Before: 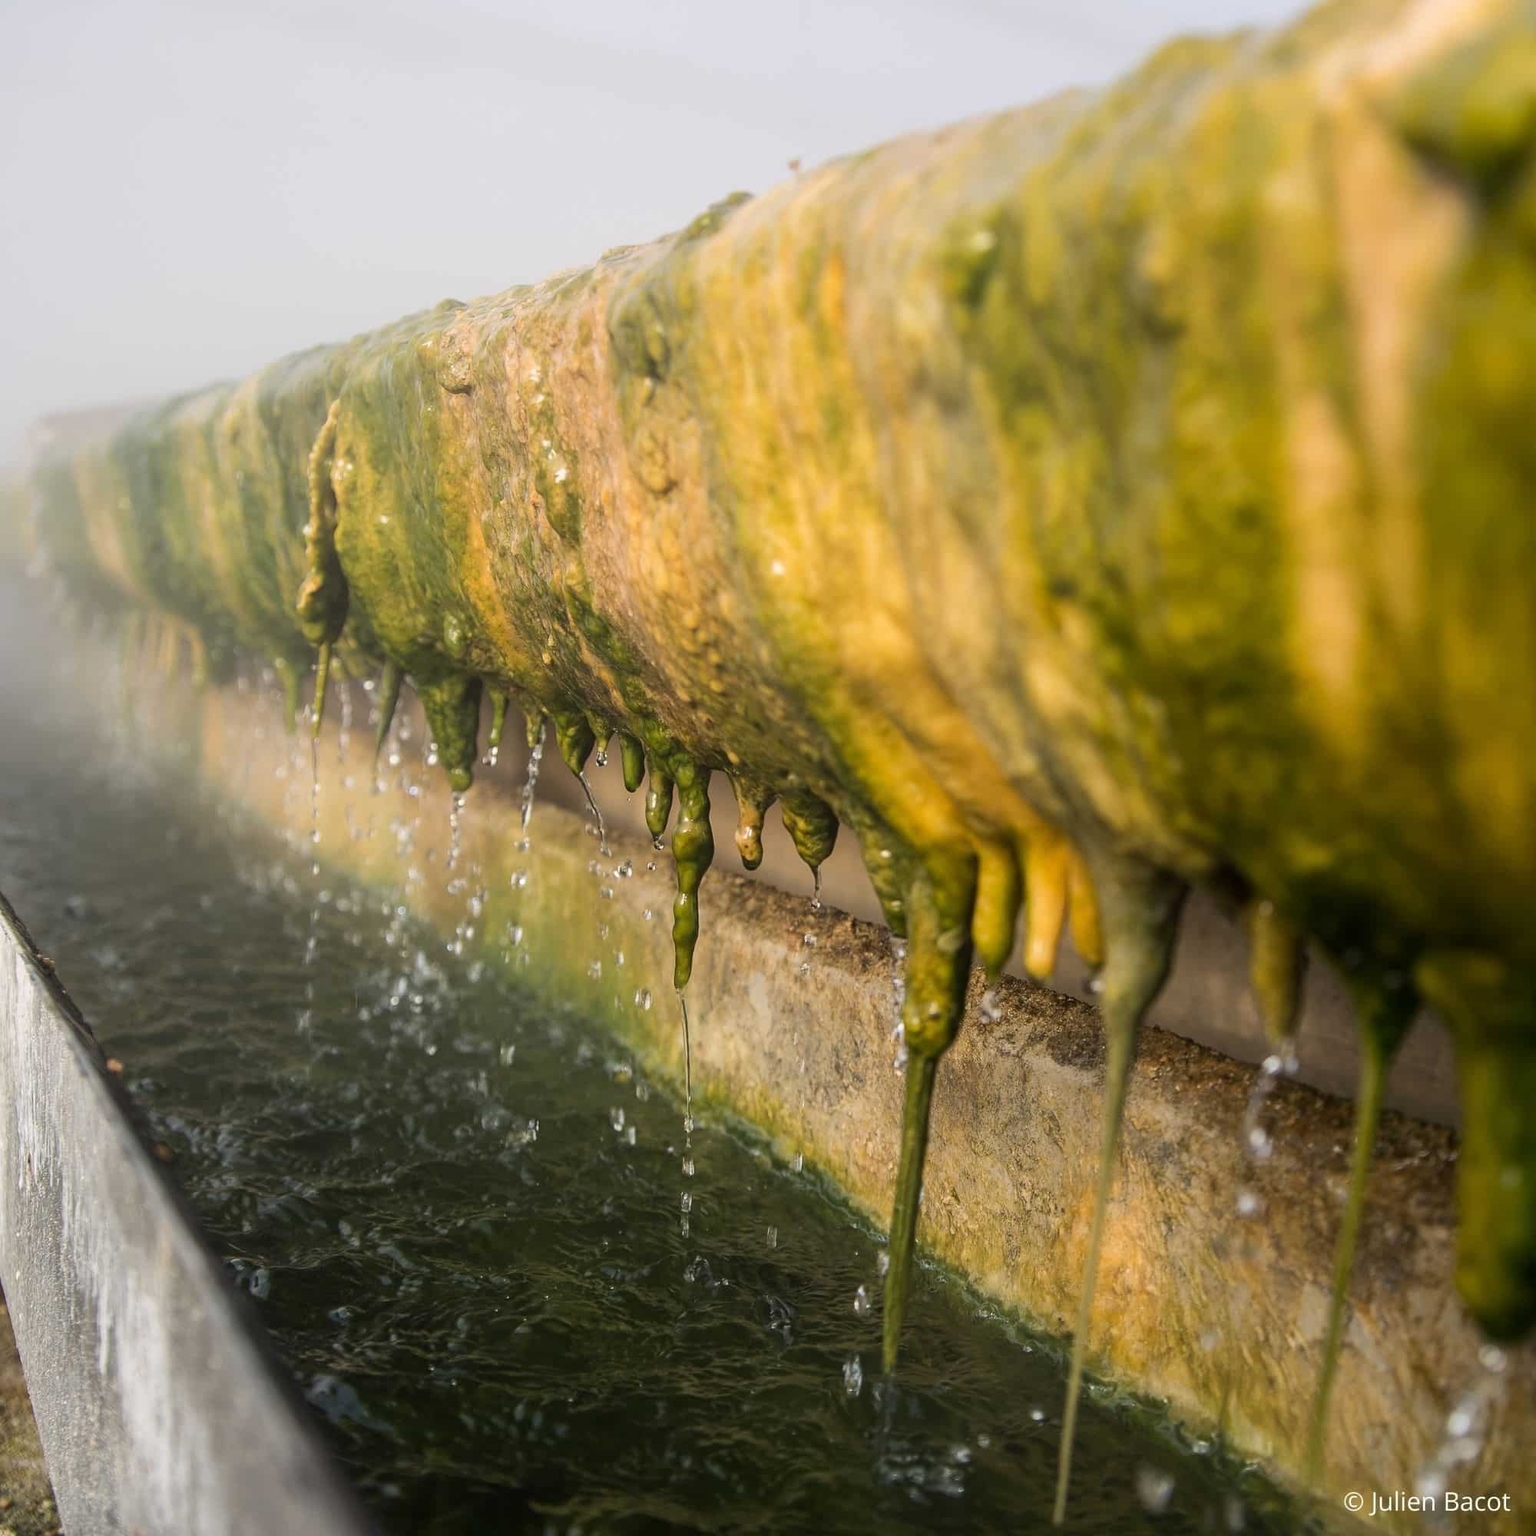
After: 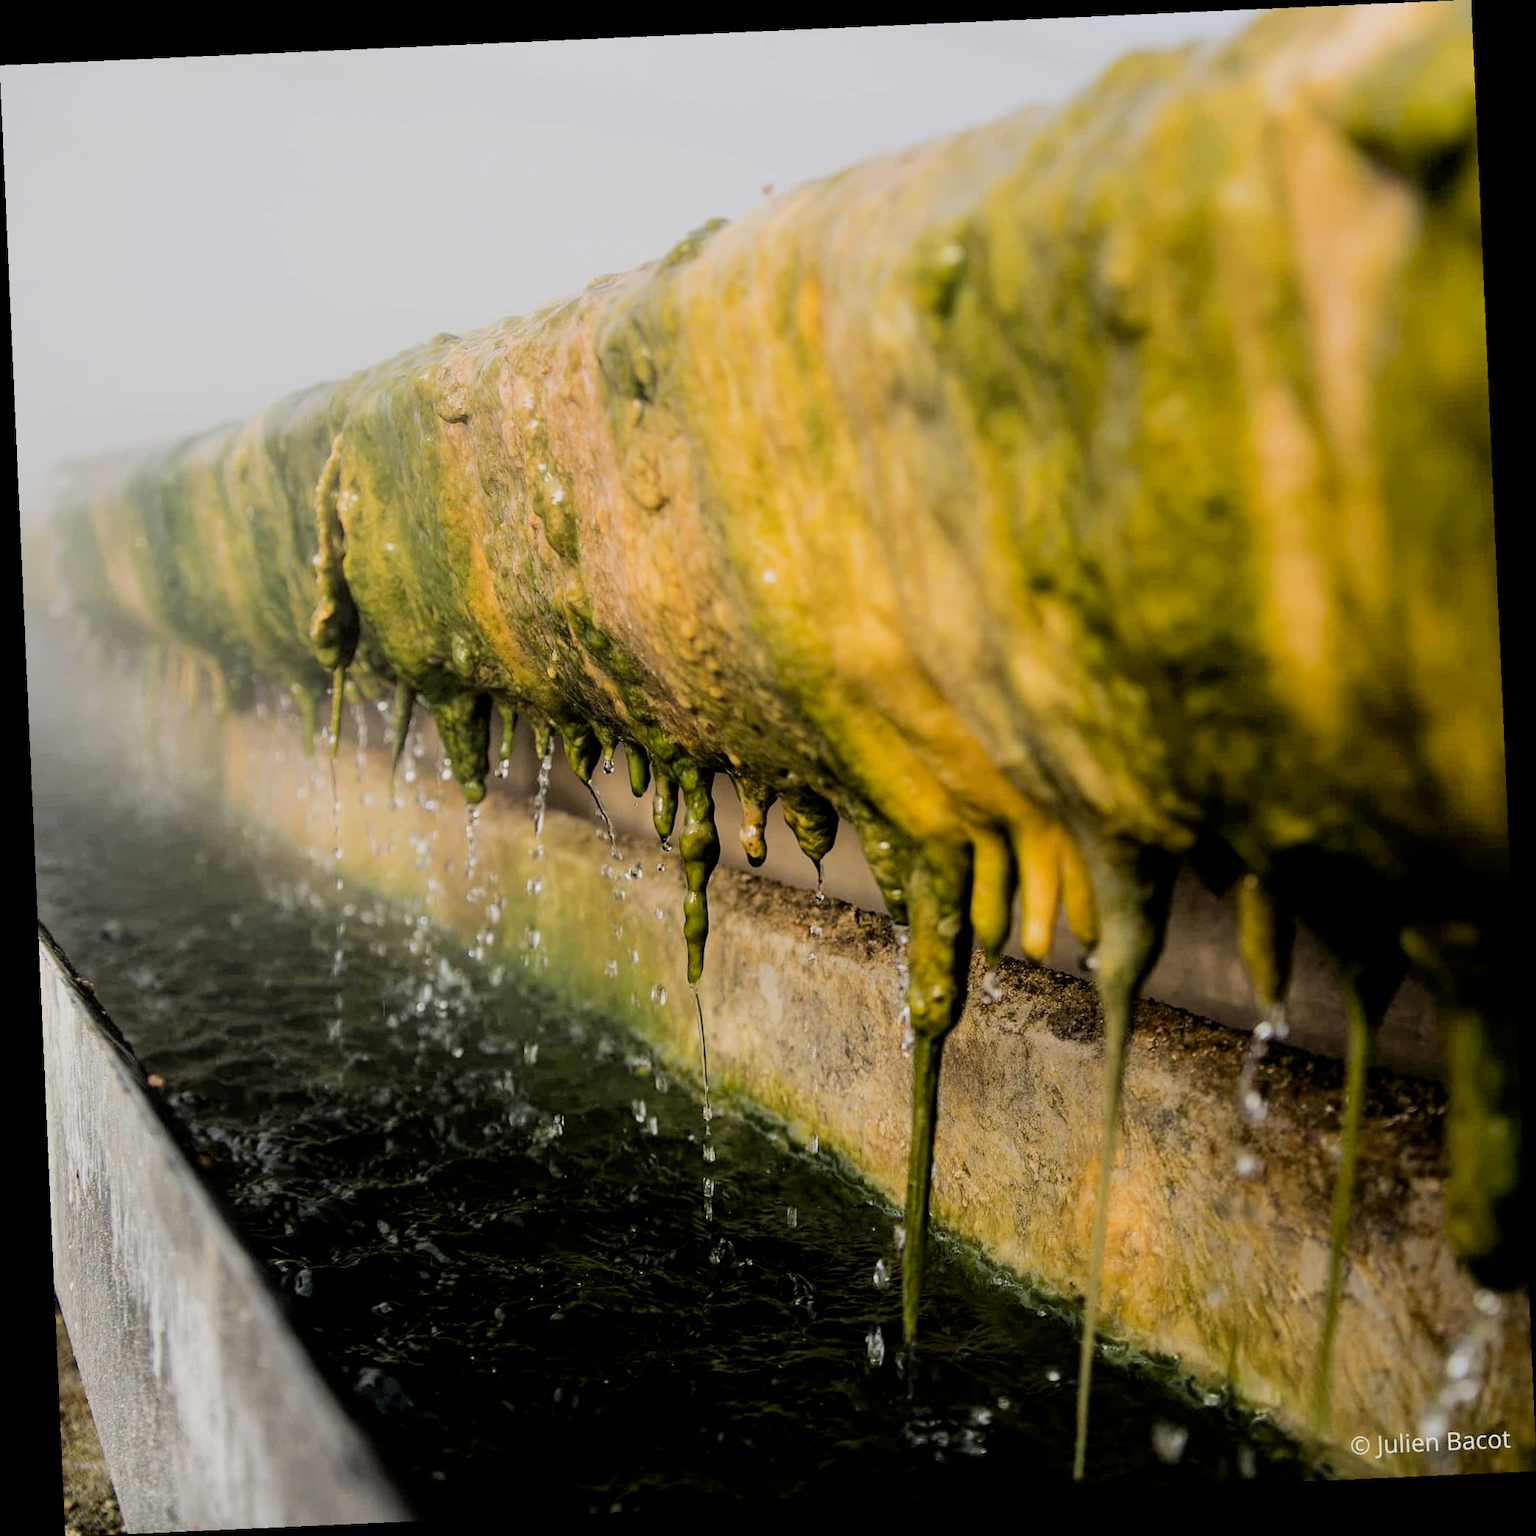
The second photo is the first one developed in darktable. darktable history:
rotate and perspective: rotation -2.56°, automatic cropping off
exposure: black level correction 0.012, compensate highlight preservation false
filmic rgb: black relative exposure -5 EV, hardness 2.88, contrast 1.2, highlights saturation mix -30%
